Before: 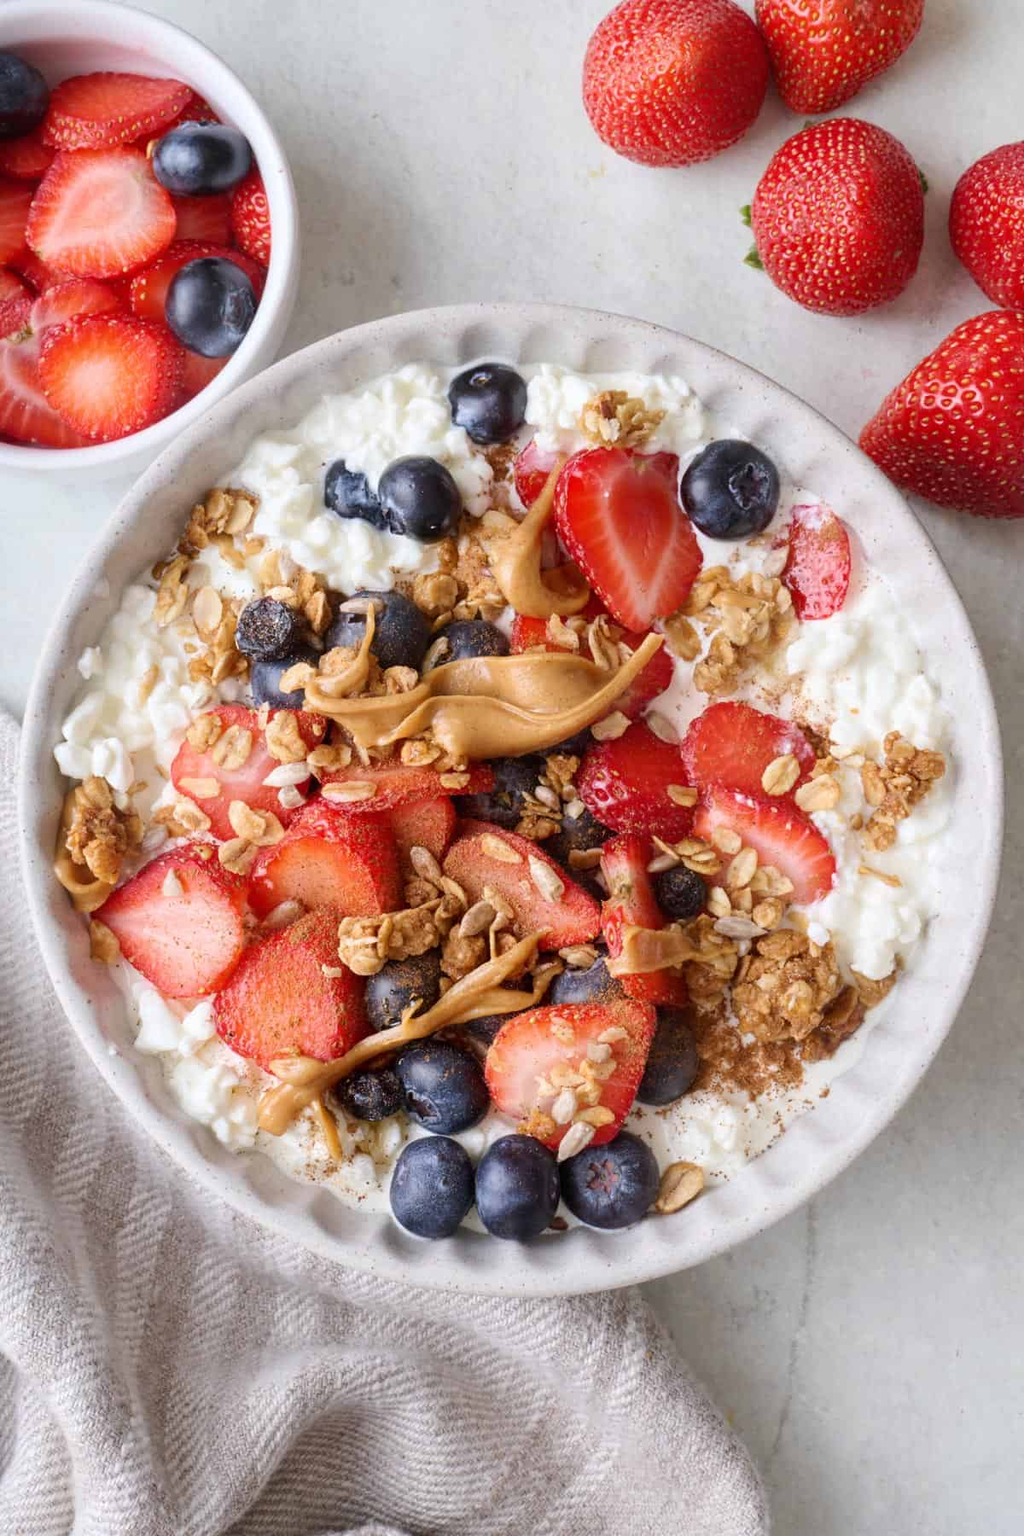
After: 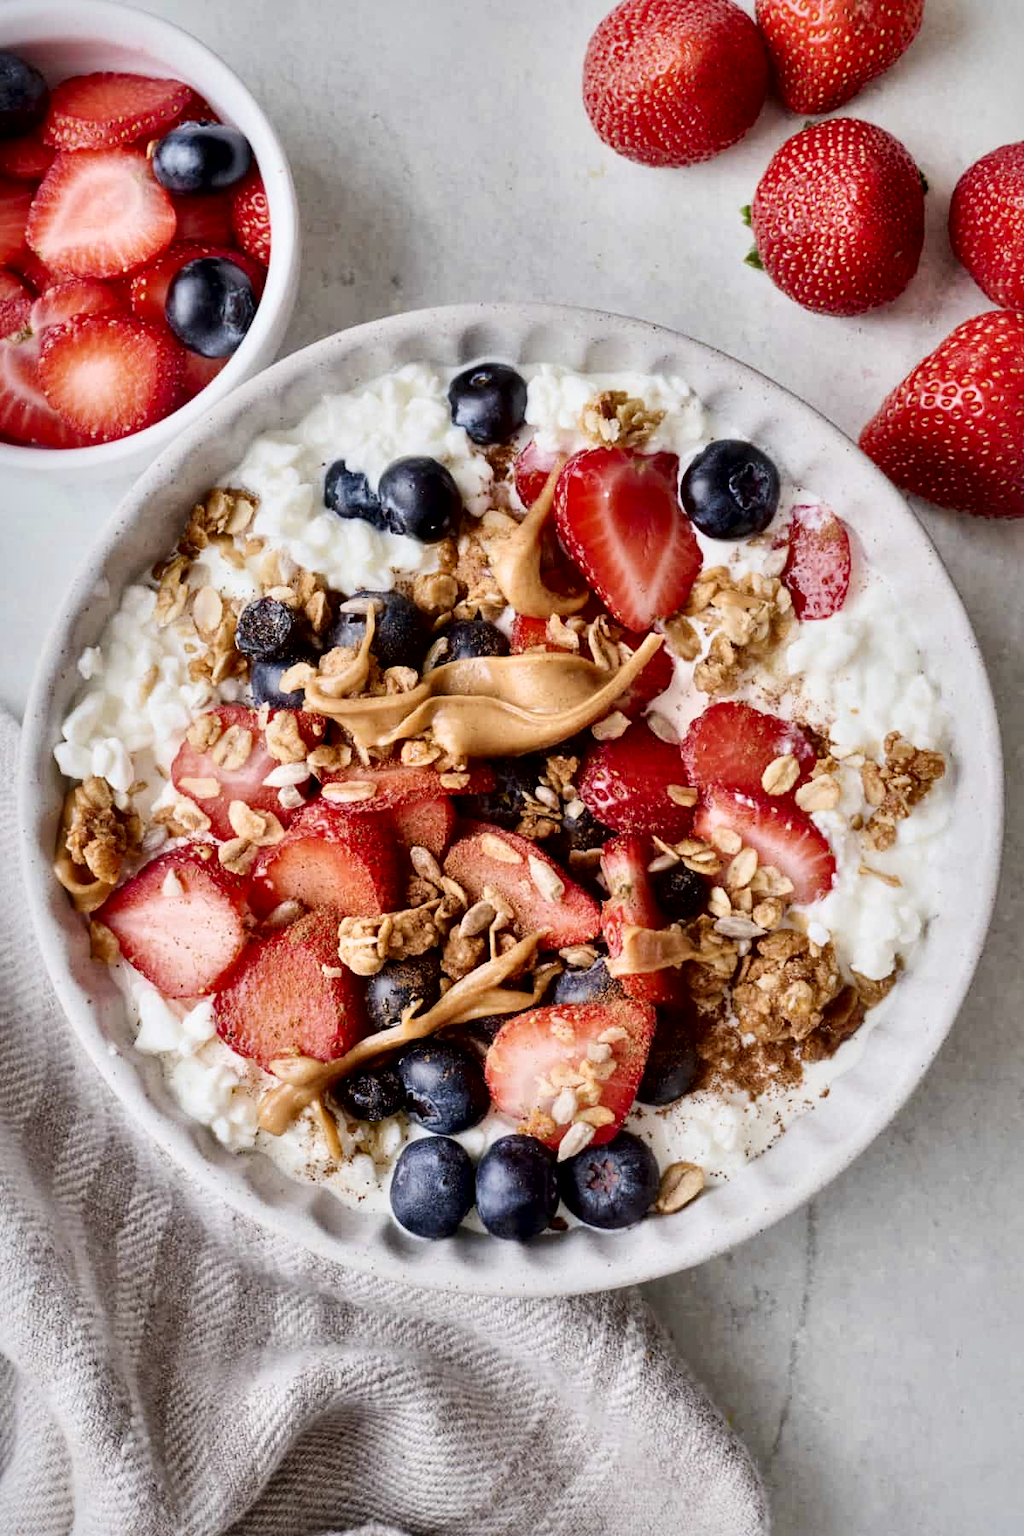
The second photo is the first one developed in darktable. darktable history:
local contrast: mode bilateral grid, contrast 44, coarseness 70, detail 215%, midtone range 0.2
filmic rgb: black relative exposure -8.47 EV, white relative exposure 4.67 EV, hardness 3.83
